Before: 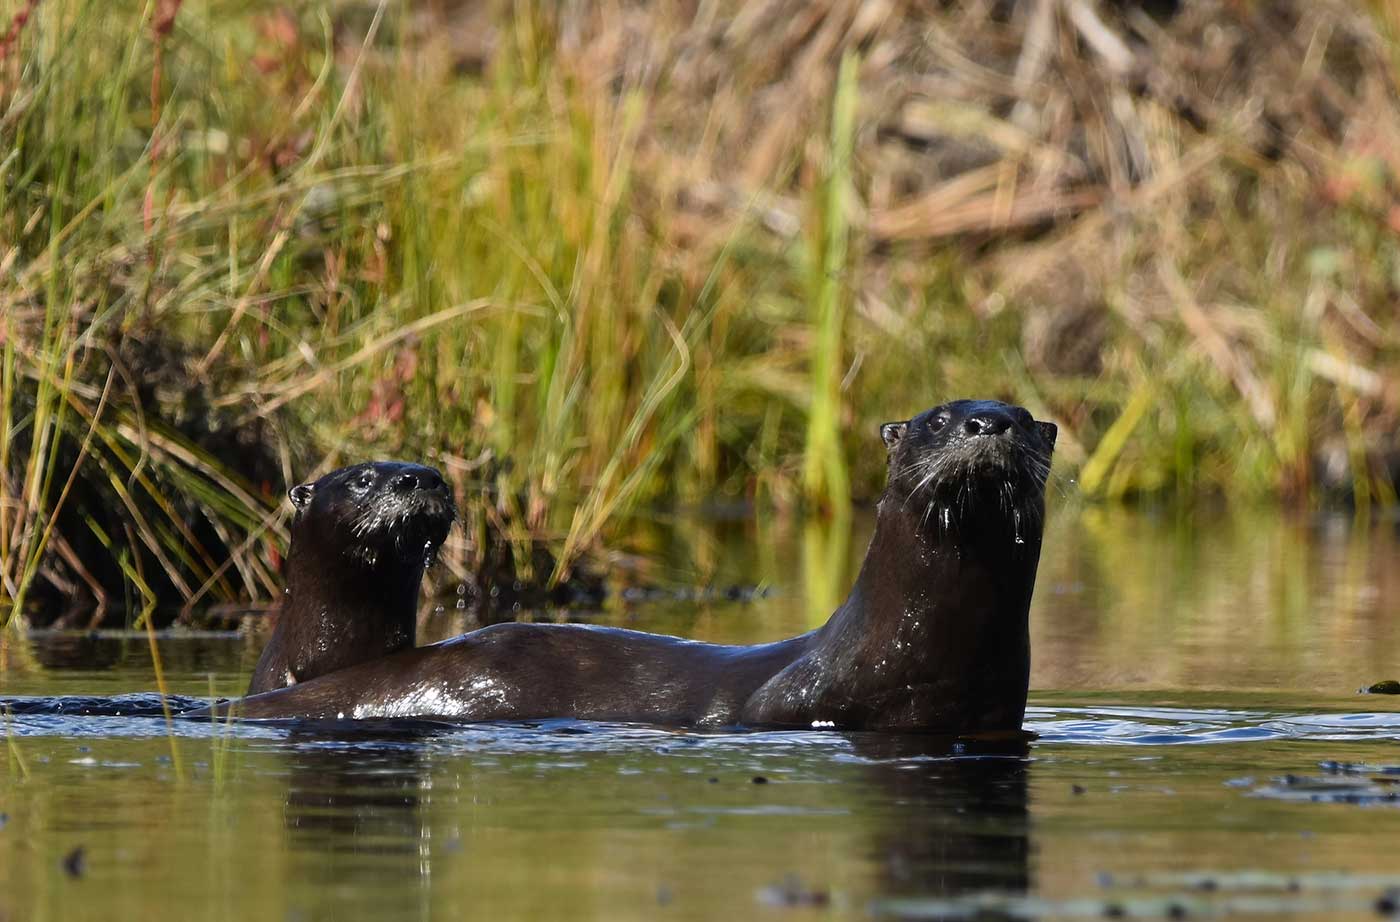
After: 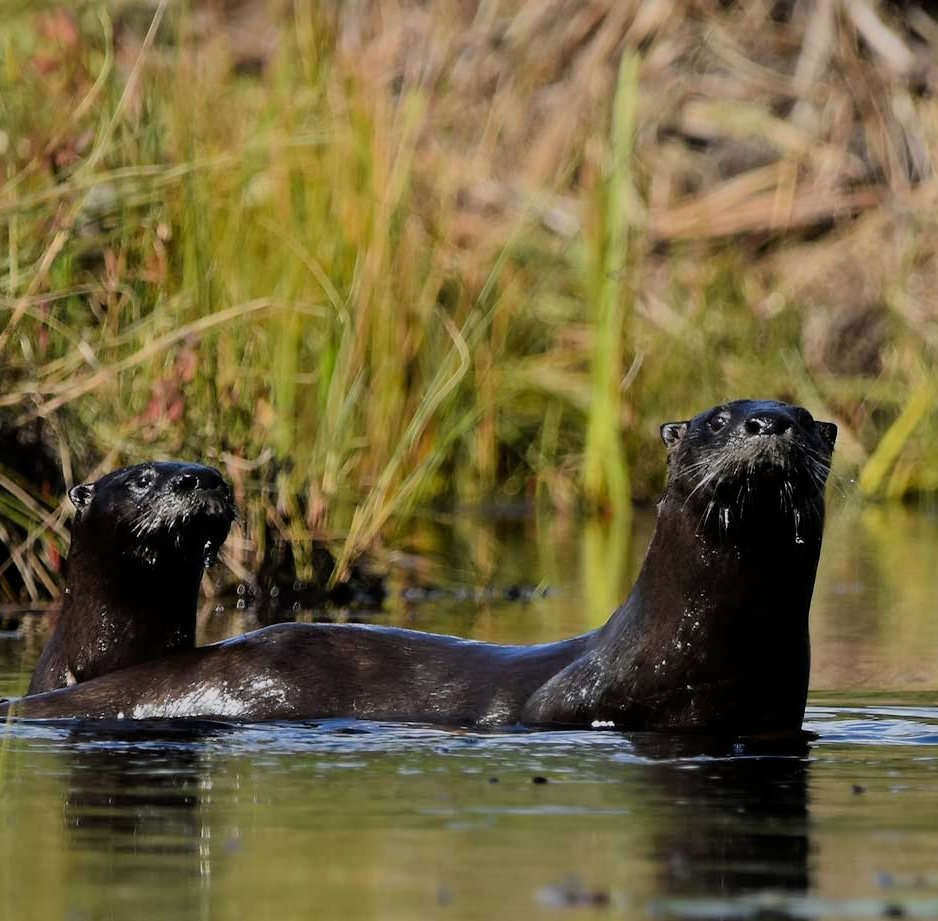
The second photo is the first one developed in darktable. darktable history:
crop and rotate: left 15.726%, right 17.212%
filmic rgb: black relative exposure -7.65 EV, white relative exposure 4.56 EV, threshold 5.99 EV, hardness 3.61, color science v6 (2022), enable highlight reconstruction true
